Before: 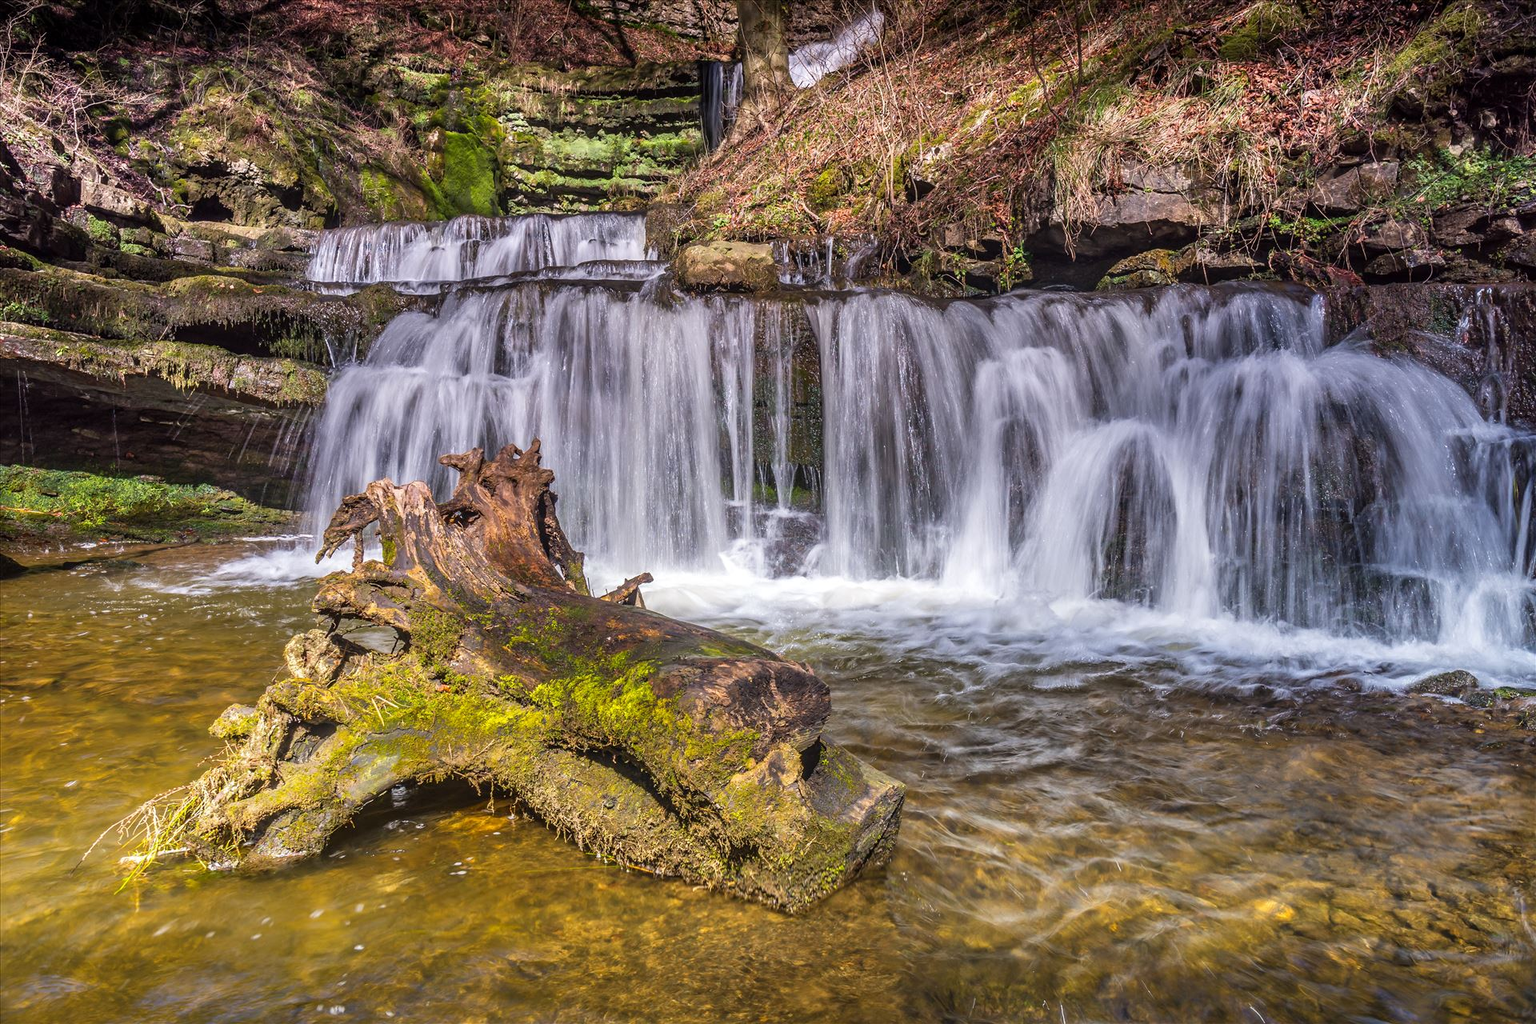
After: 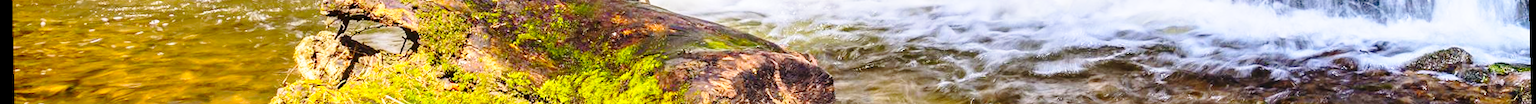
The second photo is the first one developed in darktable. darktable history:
rotate and perspective: rotation -1.24°, automatic cropping off
crop and rotate: top 59.084%, bottom 30.916%
base curve: curves: ch0 [(0, 0) (0.028, 0.03) (0.121, 0.232) (0.46, 0.748) (0.859, 0.968) (1, 1)], preserve colors none
contrast brightness saturation: contrast 0.16, saturation 0.32
